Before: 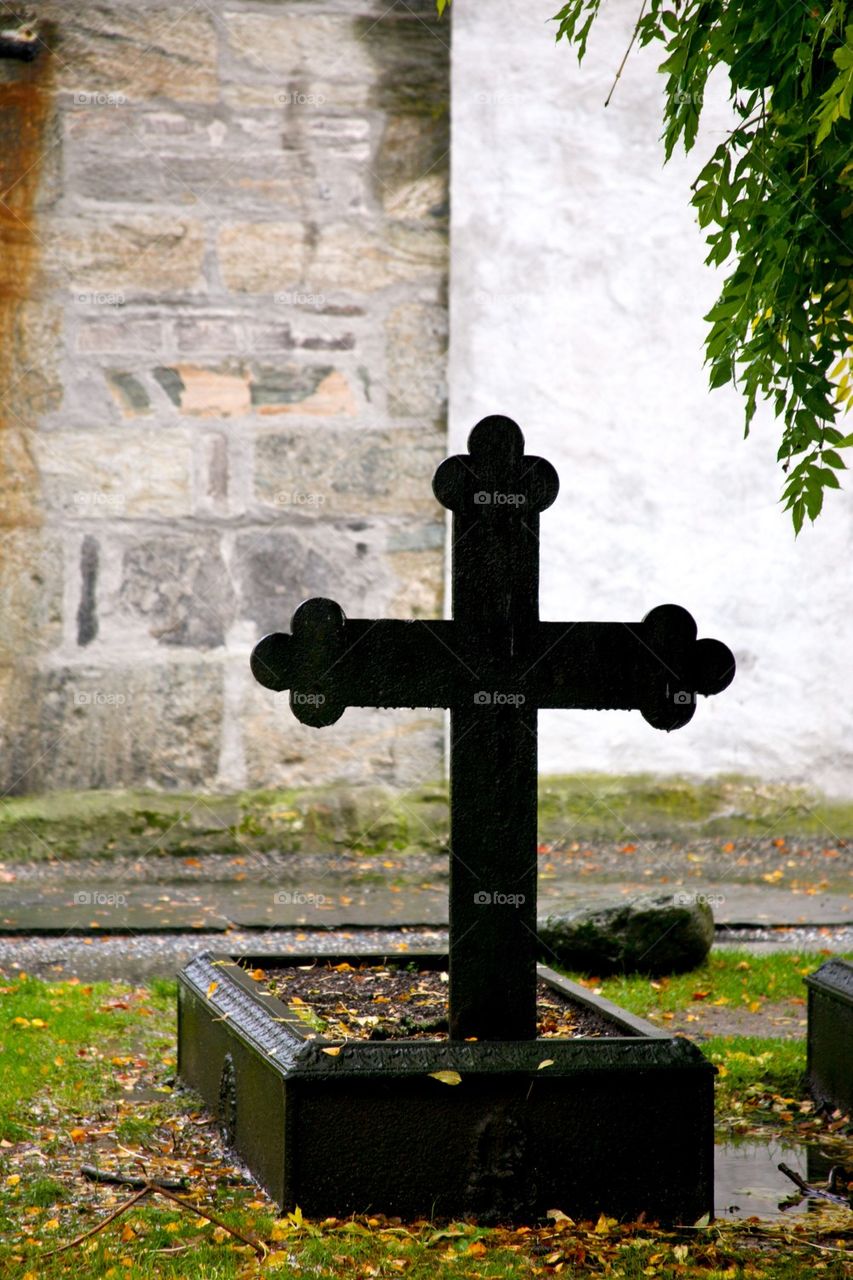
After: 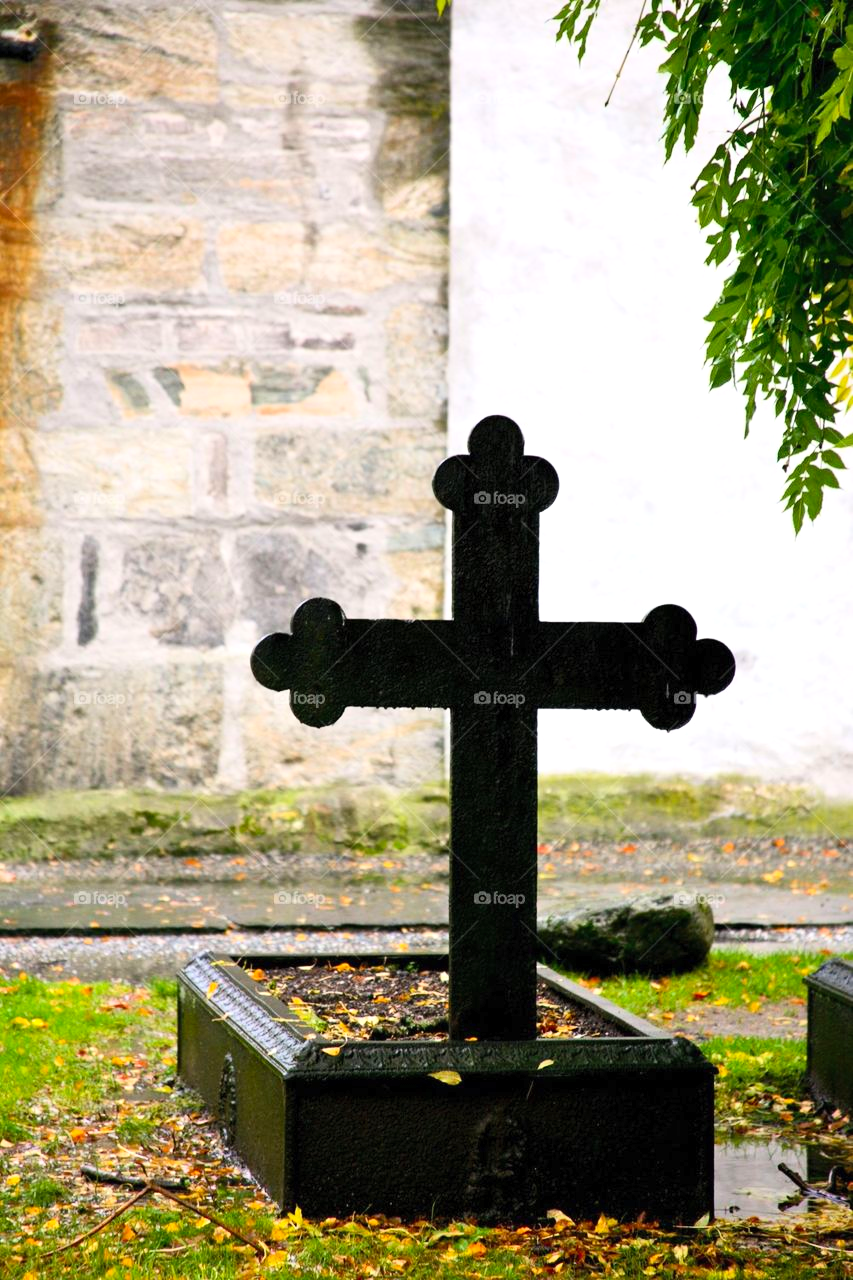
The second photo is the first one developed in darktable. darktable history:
exposure: exposure 0.201 EV, compensate highlight preservation false
contrast brightness saturation: contrast 0.202, brightness 0.159, saturation 0.22
